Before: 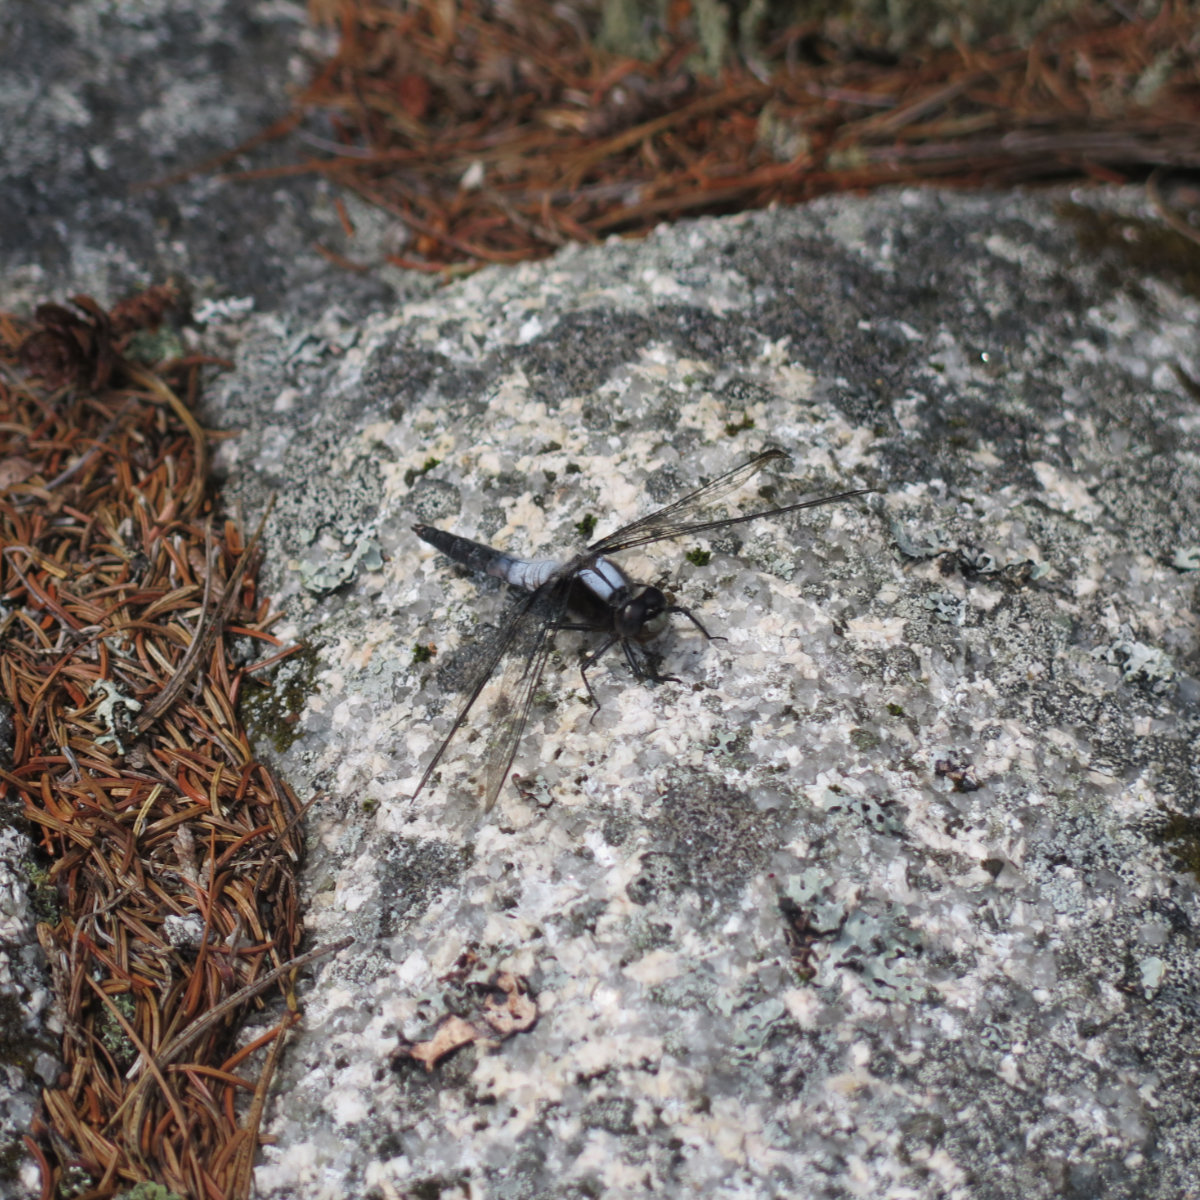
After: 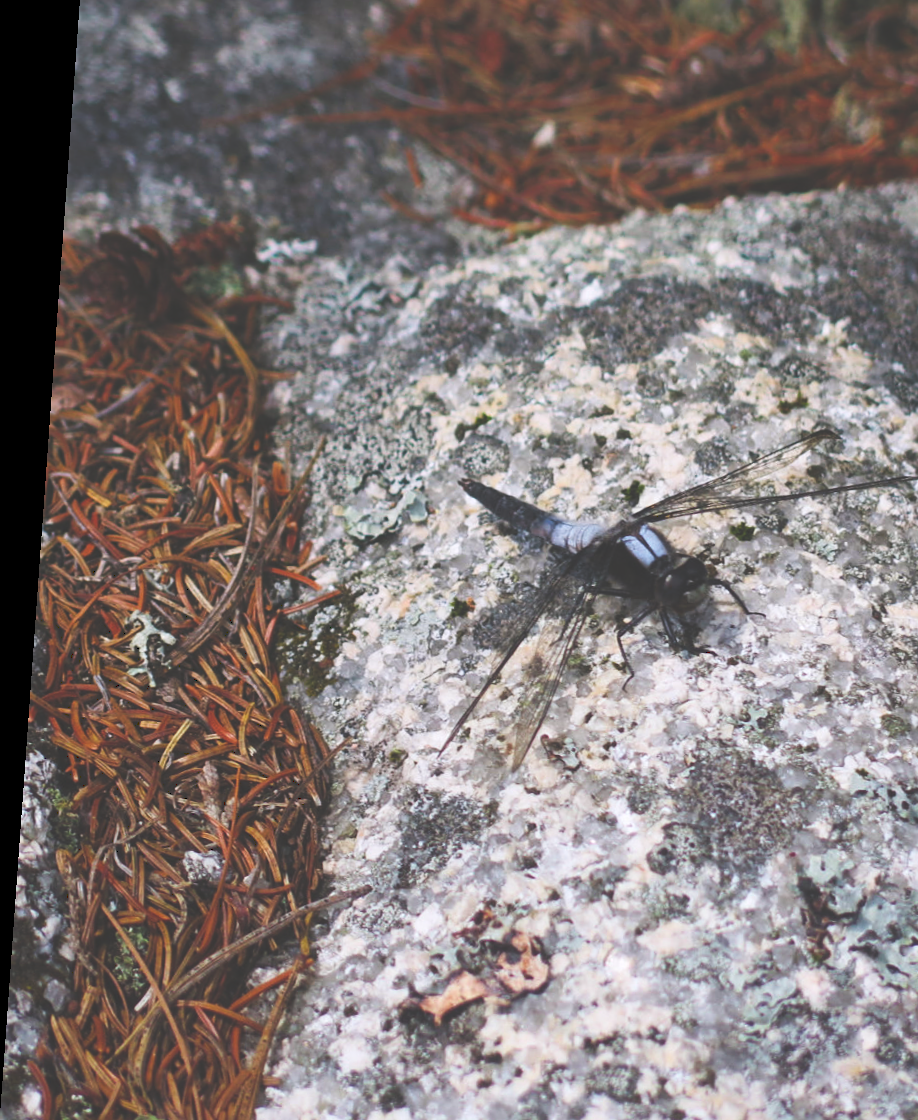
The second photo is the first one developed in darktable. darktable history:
crop: top 5.803%, right 27.864%, bottom 5.804%
contrast brightness saturation: saturation -0.05
color balance rgb: perceptual saturation grading › global saturation 30%, global vibrance 20%
rotate and perspective: rotation 4.1°, automatic cropping off
white balance: red 1.009, blue 1.027
tone curve: curves: ch0 [(0, 0) (0.003, 0.224) (0.011, 0.229) (0.025, 0.234) (0.044, 0.242) (0.069, 0.249) (0.1, 0.256) (0.136, 0.265) (0.177, 0.285) (0.224, 0.304) (0.277, 0.337) (0.335, 0.385) (0.399, 0.435) (0.468, 0.507) (0.543, 0.59) (0.623, 0.674) (0.709, 0.763) (0.801, 0.852) (0.898, 0.931) (1, 1)], preserve colors none
sharpen: amount 0.2
